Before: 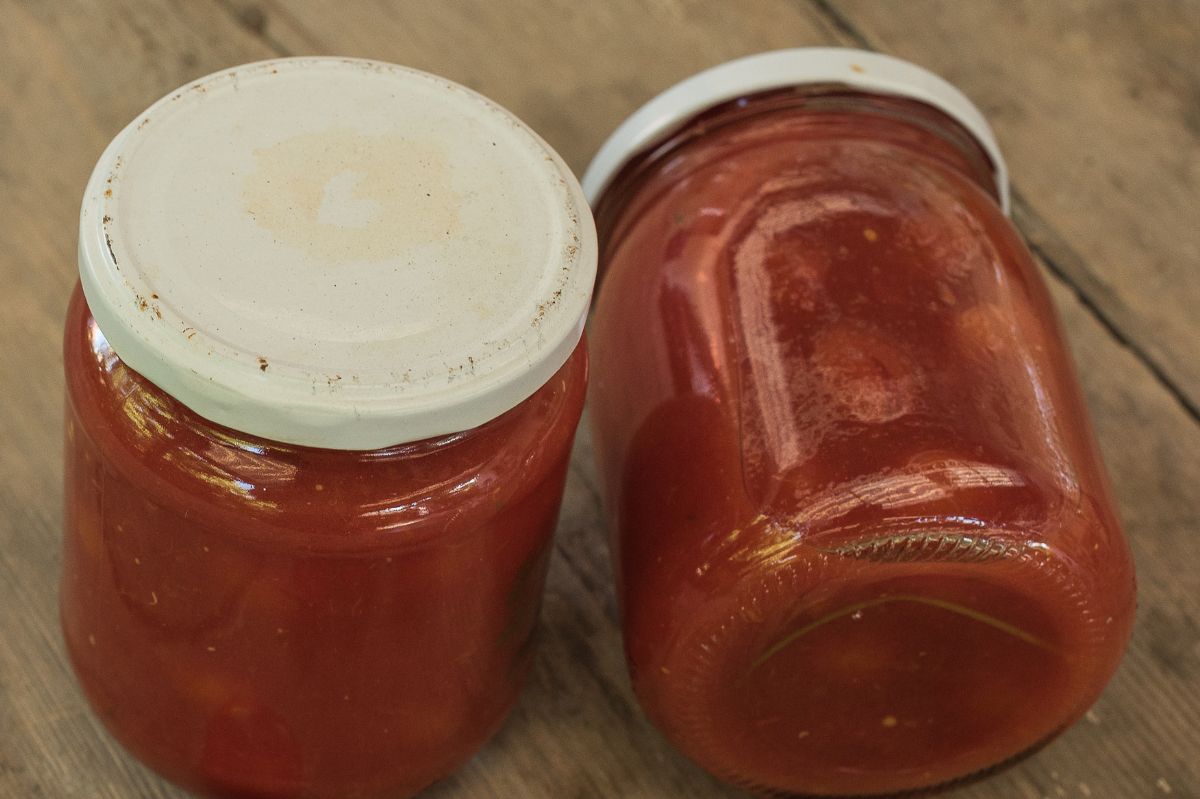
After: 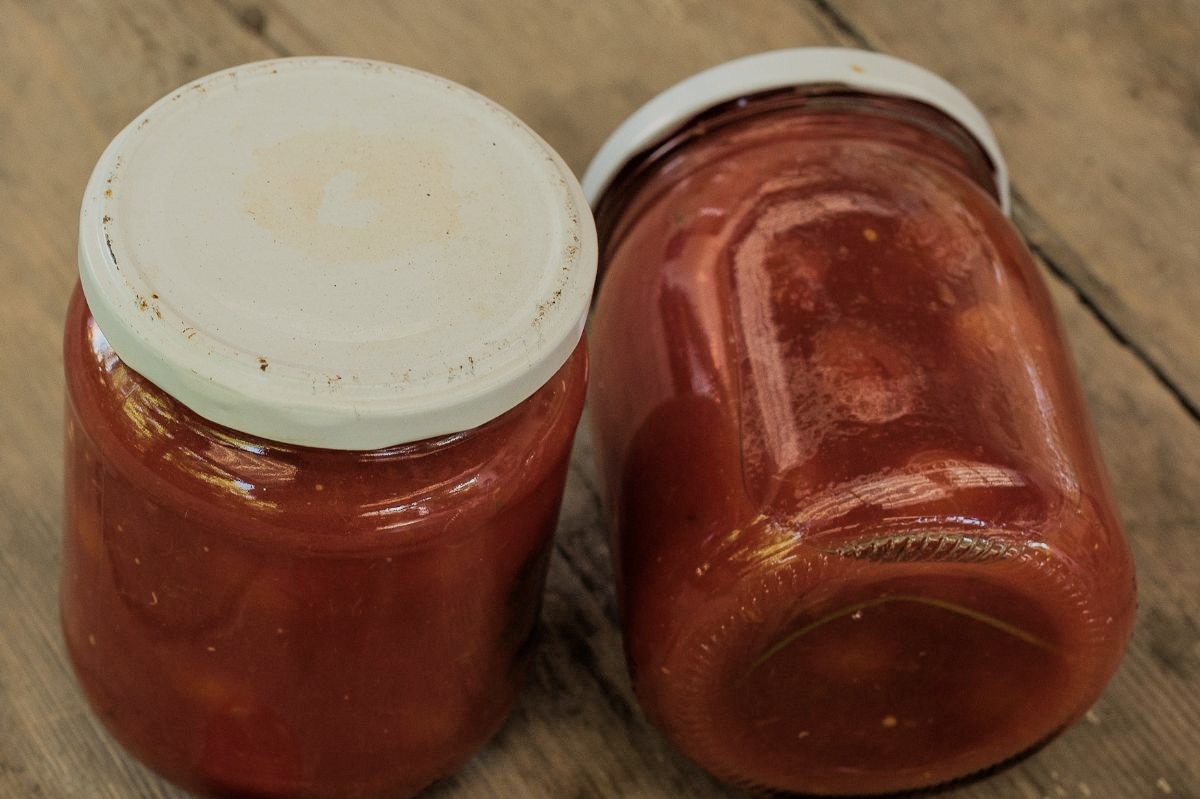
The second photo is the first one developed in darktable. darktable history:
filmic rgb: black relative exposure -5.07 EV, white relative exposure 3.96 EV, threshold 5.94 EV, hardness 2.89, contrast 1.097, enable highlight reconstruction true
